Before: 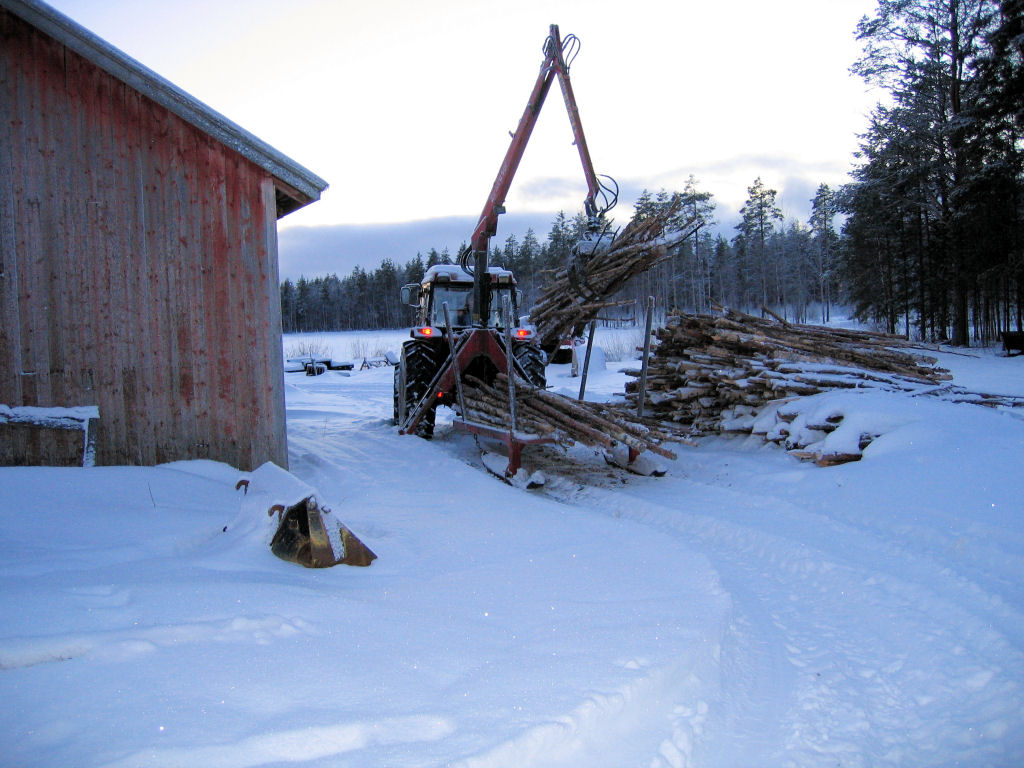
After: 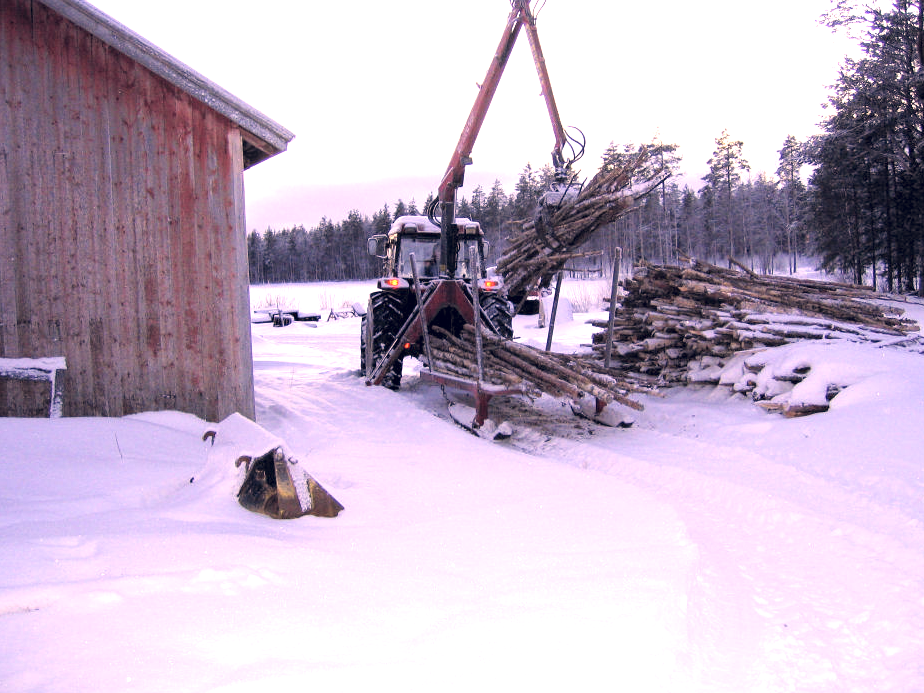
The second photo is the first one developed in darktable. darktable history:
crop: left 3.305%, top 6.436%, right 6.389%, bottom 3.258%
color correction: highlights a* 19.59, highlights b* 27.49, shadows a* 3.46, shadows b* -17.28, saturation 0.73
exposure: exposure 1 EV, compensate highlight preservation false
rotate and perspective: crop left 0, crop top 0
white balance: red 1.05, blue 1.072
